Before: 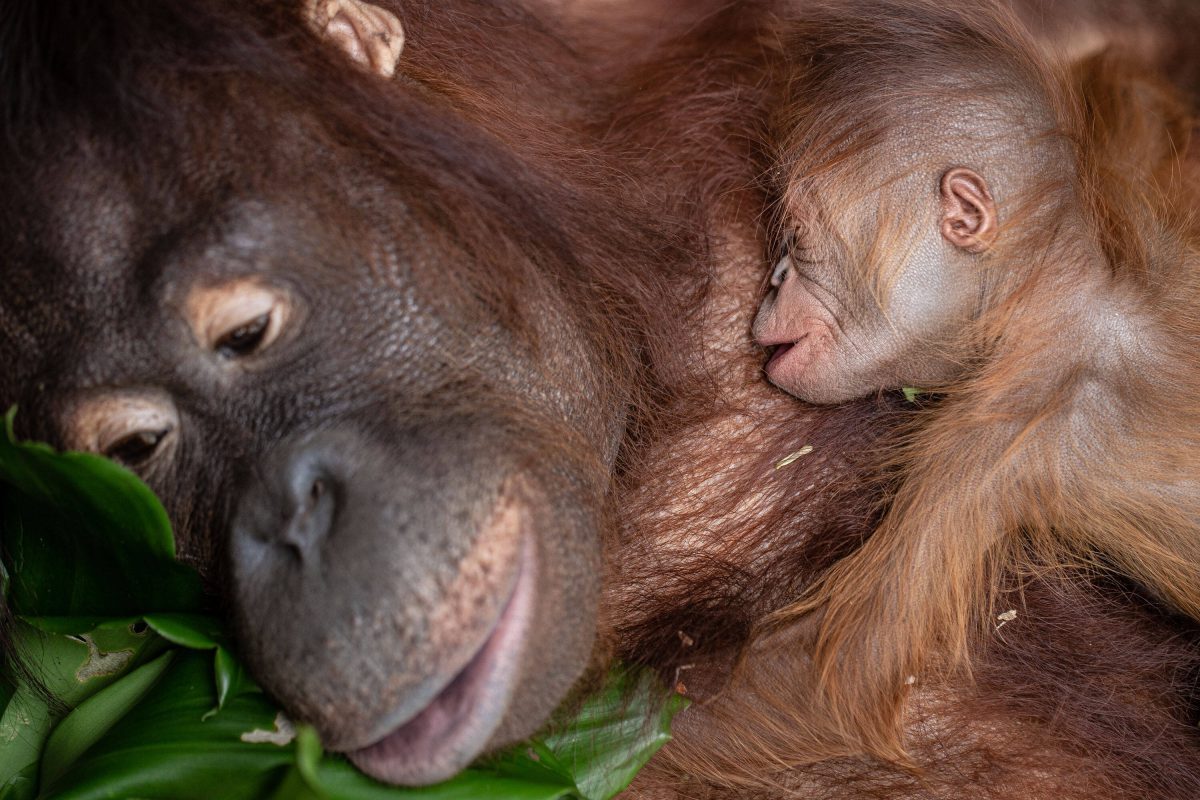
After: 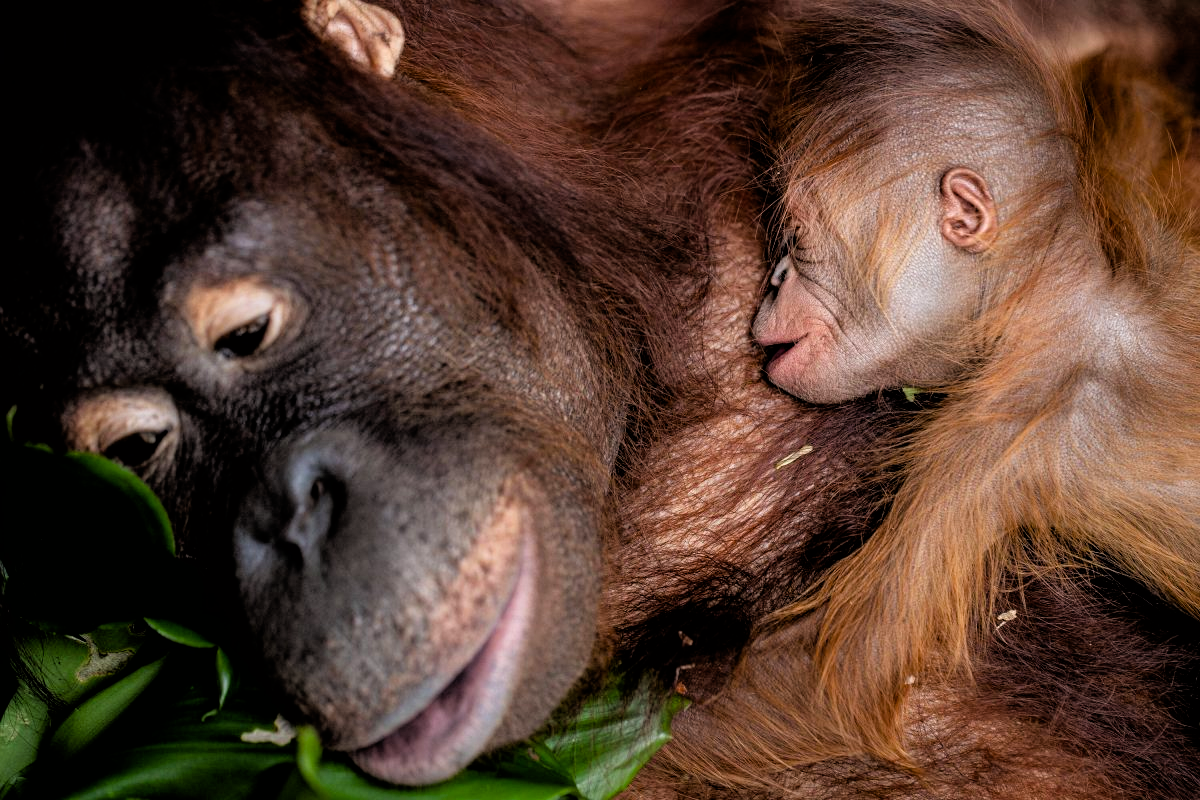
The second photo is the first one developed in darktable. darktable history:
tone curve: color space Lab, linked channels, preserve colors none
color balance rgb: perceptual saturation grading › global saturation 30%
filmic rgb: black relative exposure -3.72 EV, white relative exposure 2.77 EV, dynamic range scaling -5.32%, hardness 3.03
